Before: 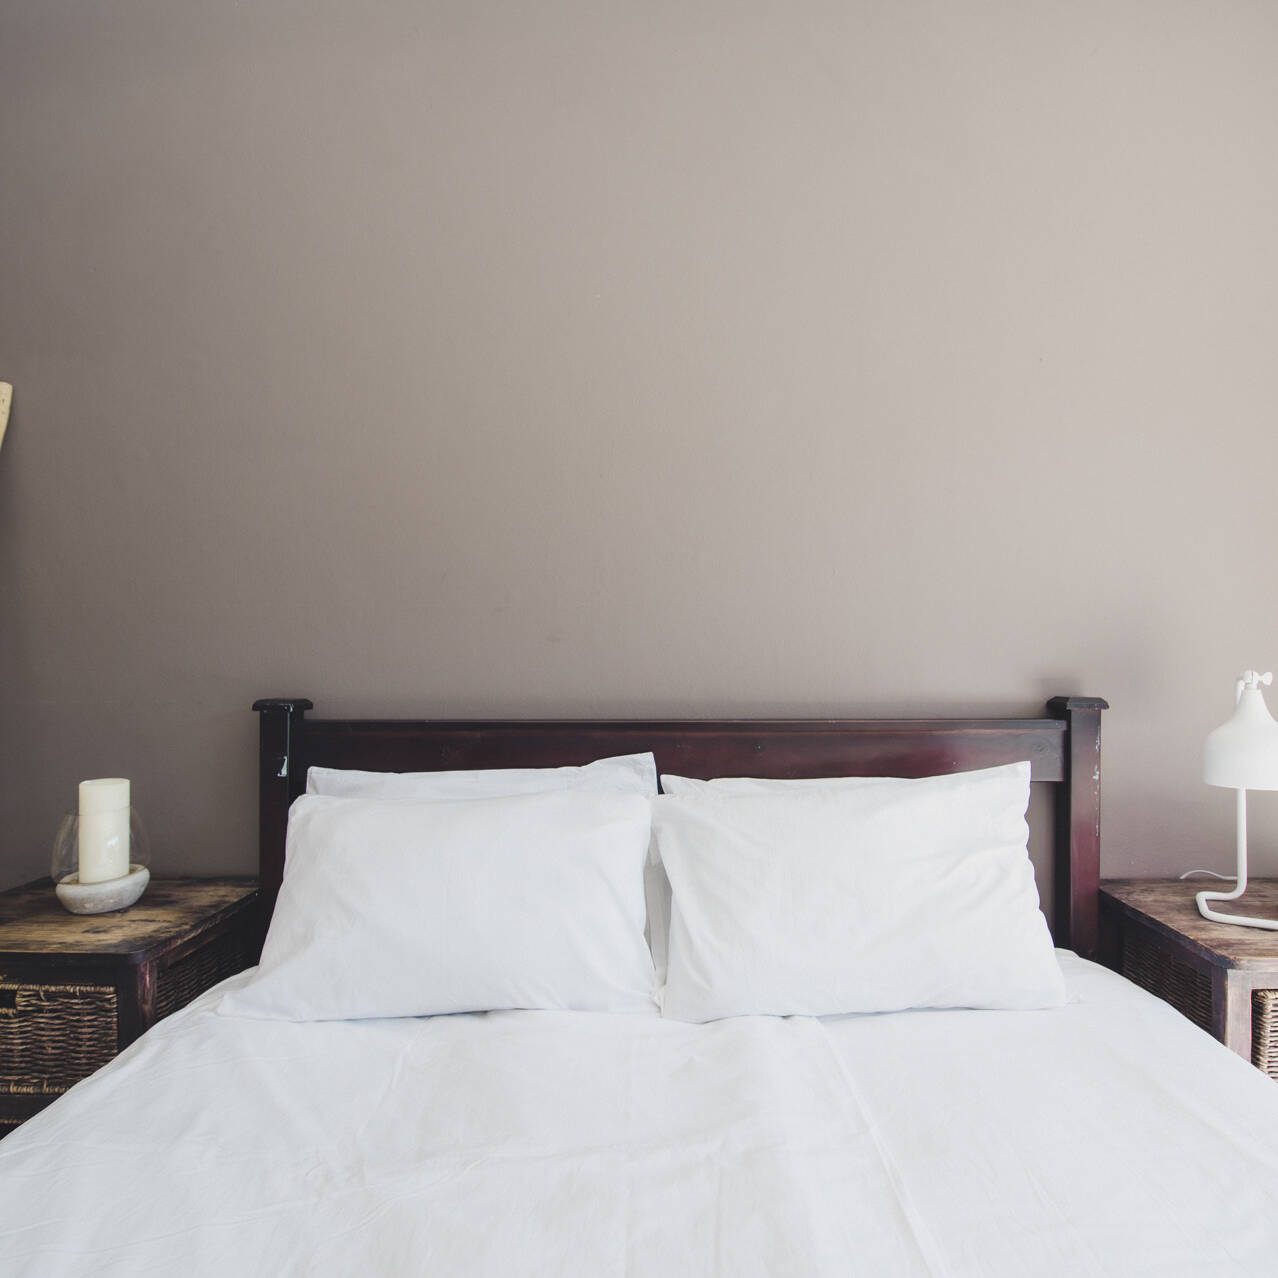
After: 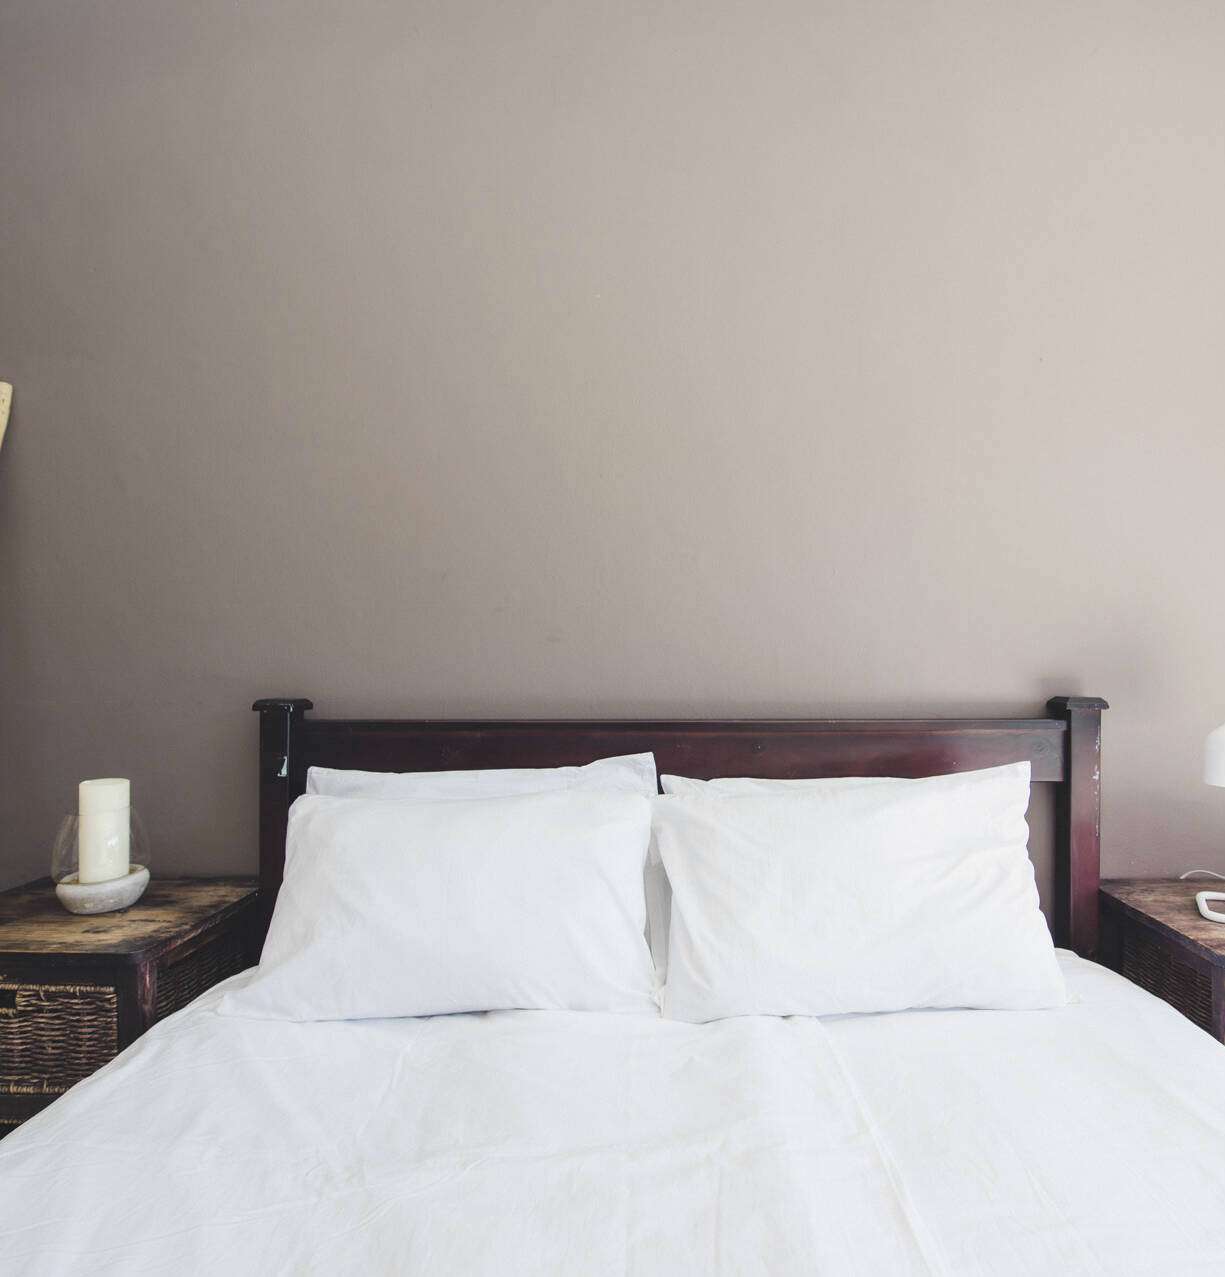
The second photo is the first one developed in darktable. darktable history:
exposure: exposure 0.128 EV, compensate highlight preservation false
crop: right 4.126%, bottom 0.031%
